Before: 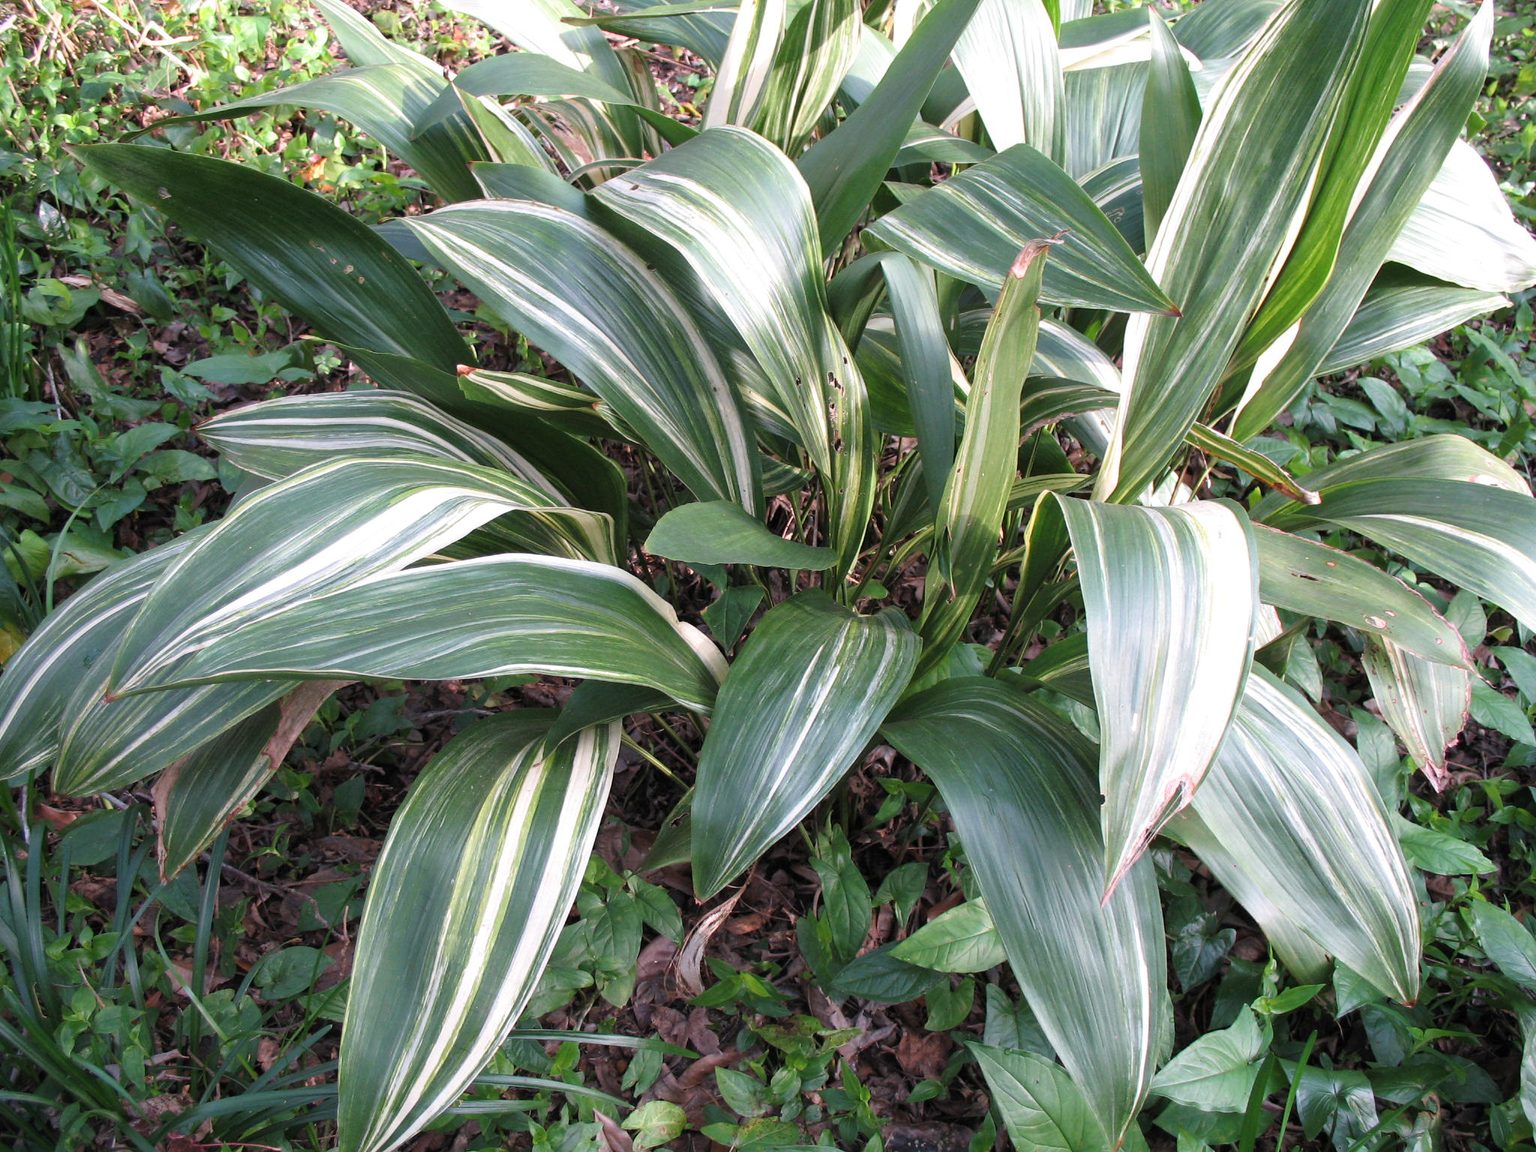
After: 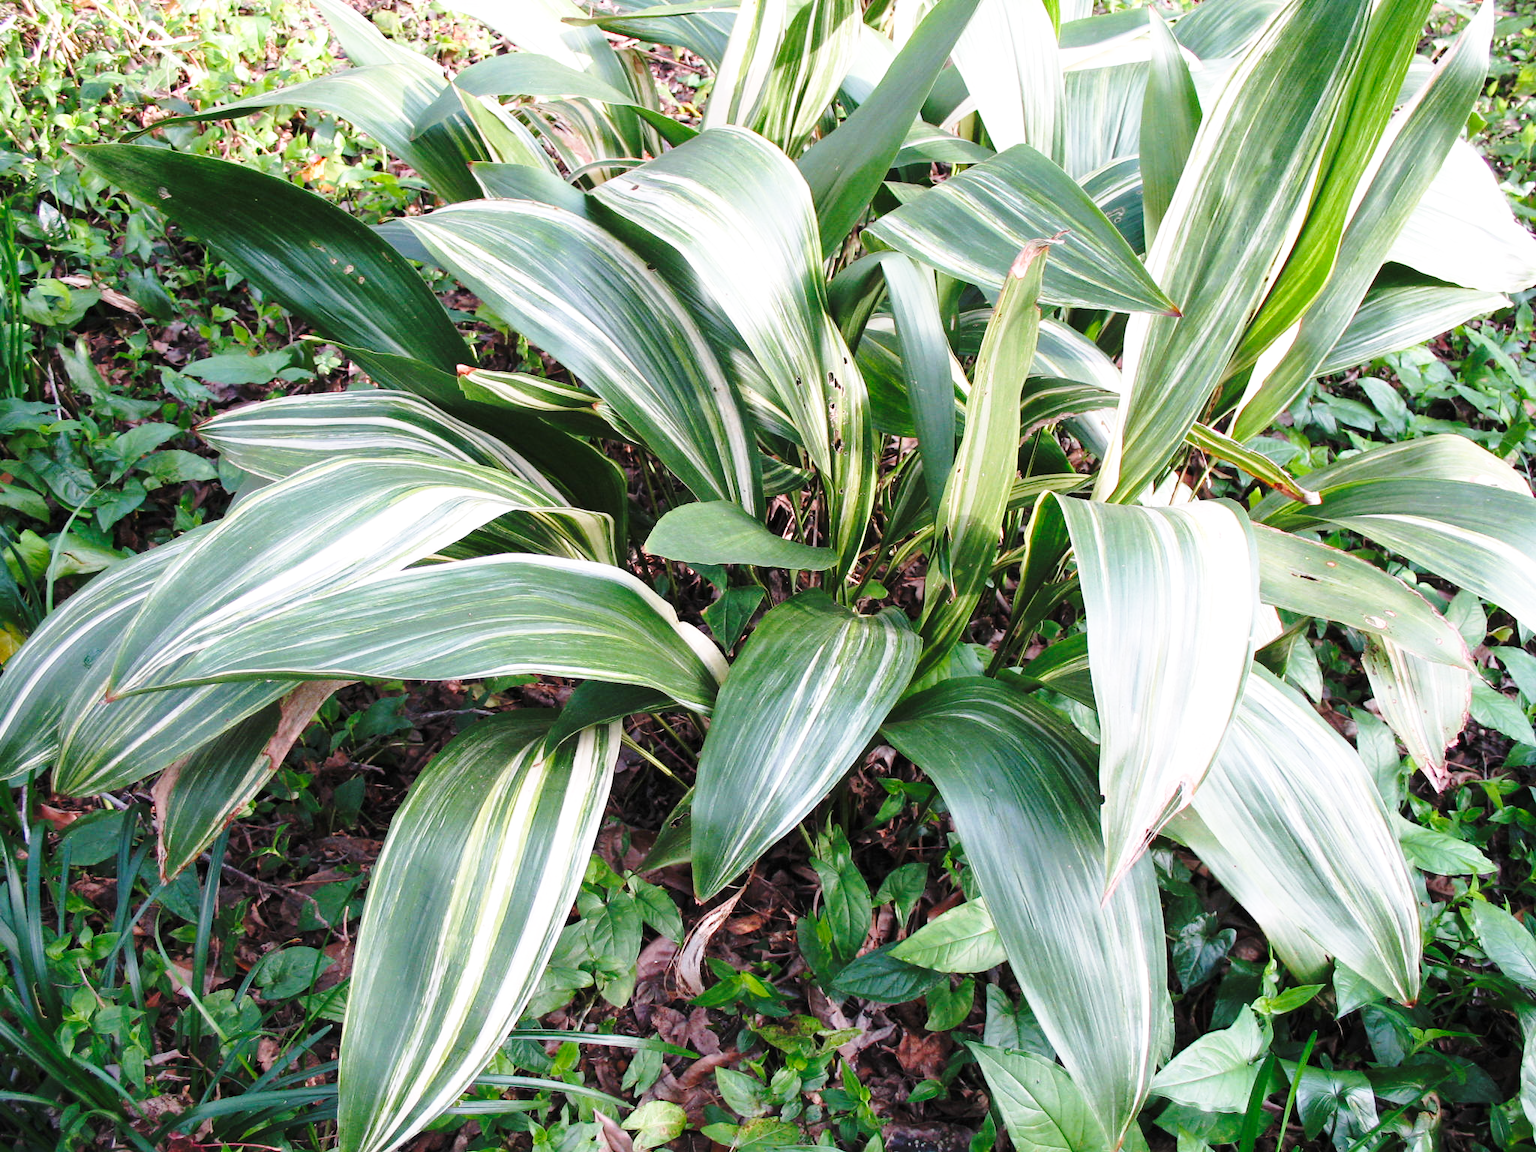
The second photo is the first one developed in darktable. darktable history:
base curve: curves: ch0 [(0, 0) (0.036, 0.037) (0.121, 0.228) (0.46, 0.76) (0.859, 0.983) (1, 1)], exposure shift 0.01, preserve colors none
